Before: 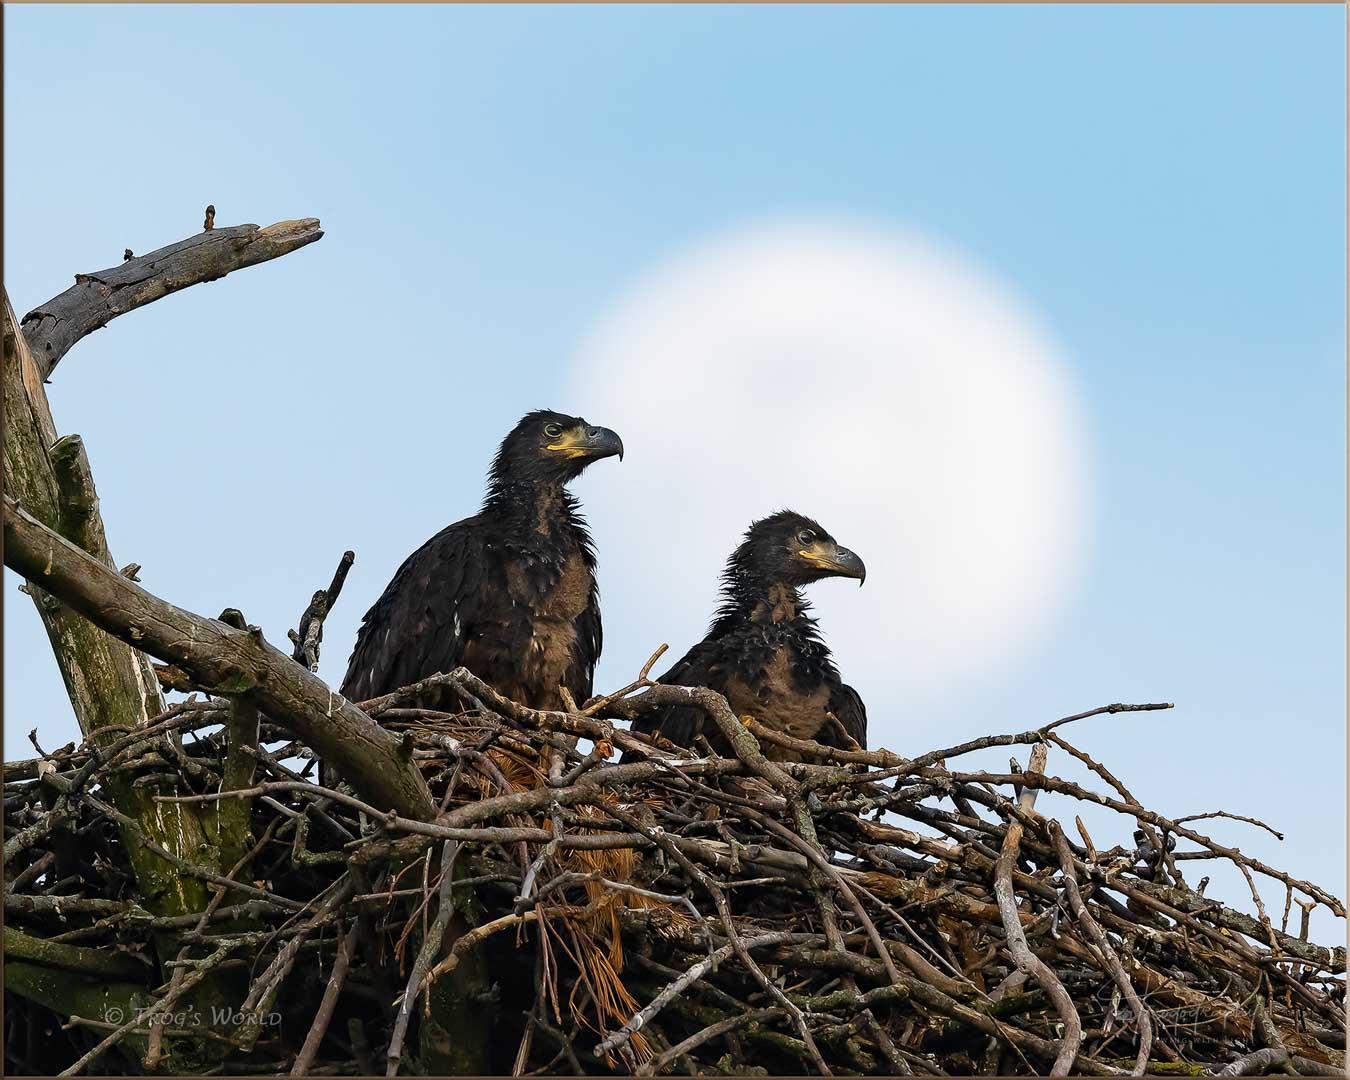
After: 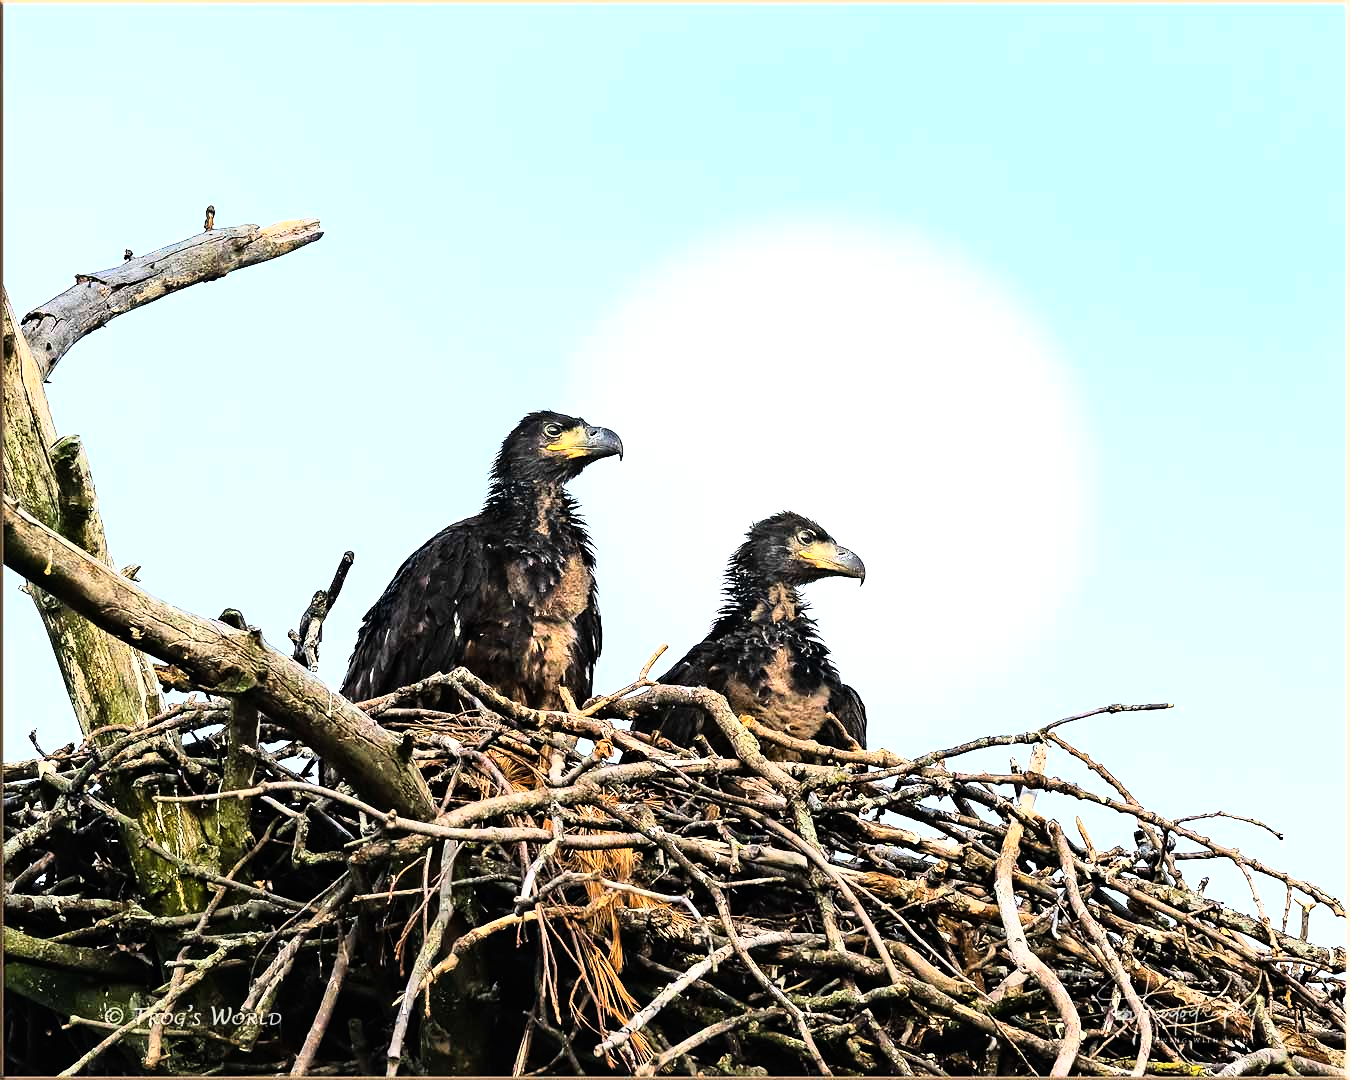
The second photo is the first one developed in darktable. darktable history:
exposure: black level correction 0, exposure 1 EV, compensate exposure bias true, compensate highlight preservation false
rgb curve: curves: ch0 [(0, 0) (0.21, 0.15) (0.24, 0.21) (0.5, 0.75) (0.75, 0.96) (0.89, 0.99) (1, 1)]; ch1 [(0, 0.02) (0.21, 0.13) (0.25, 0.2) (0.5, 0.67) (0.75, 0.9) (0.89, 0.97) (1, 1)]; ch2 [(0, 0.02) (0.21, 0.13) (0.25, 0.2) (0.5, 0.67) (0.75, 0.9) (0.89, 0.97) (1, 1)], compensate middle gray true
